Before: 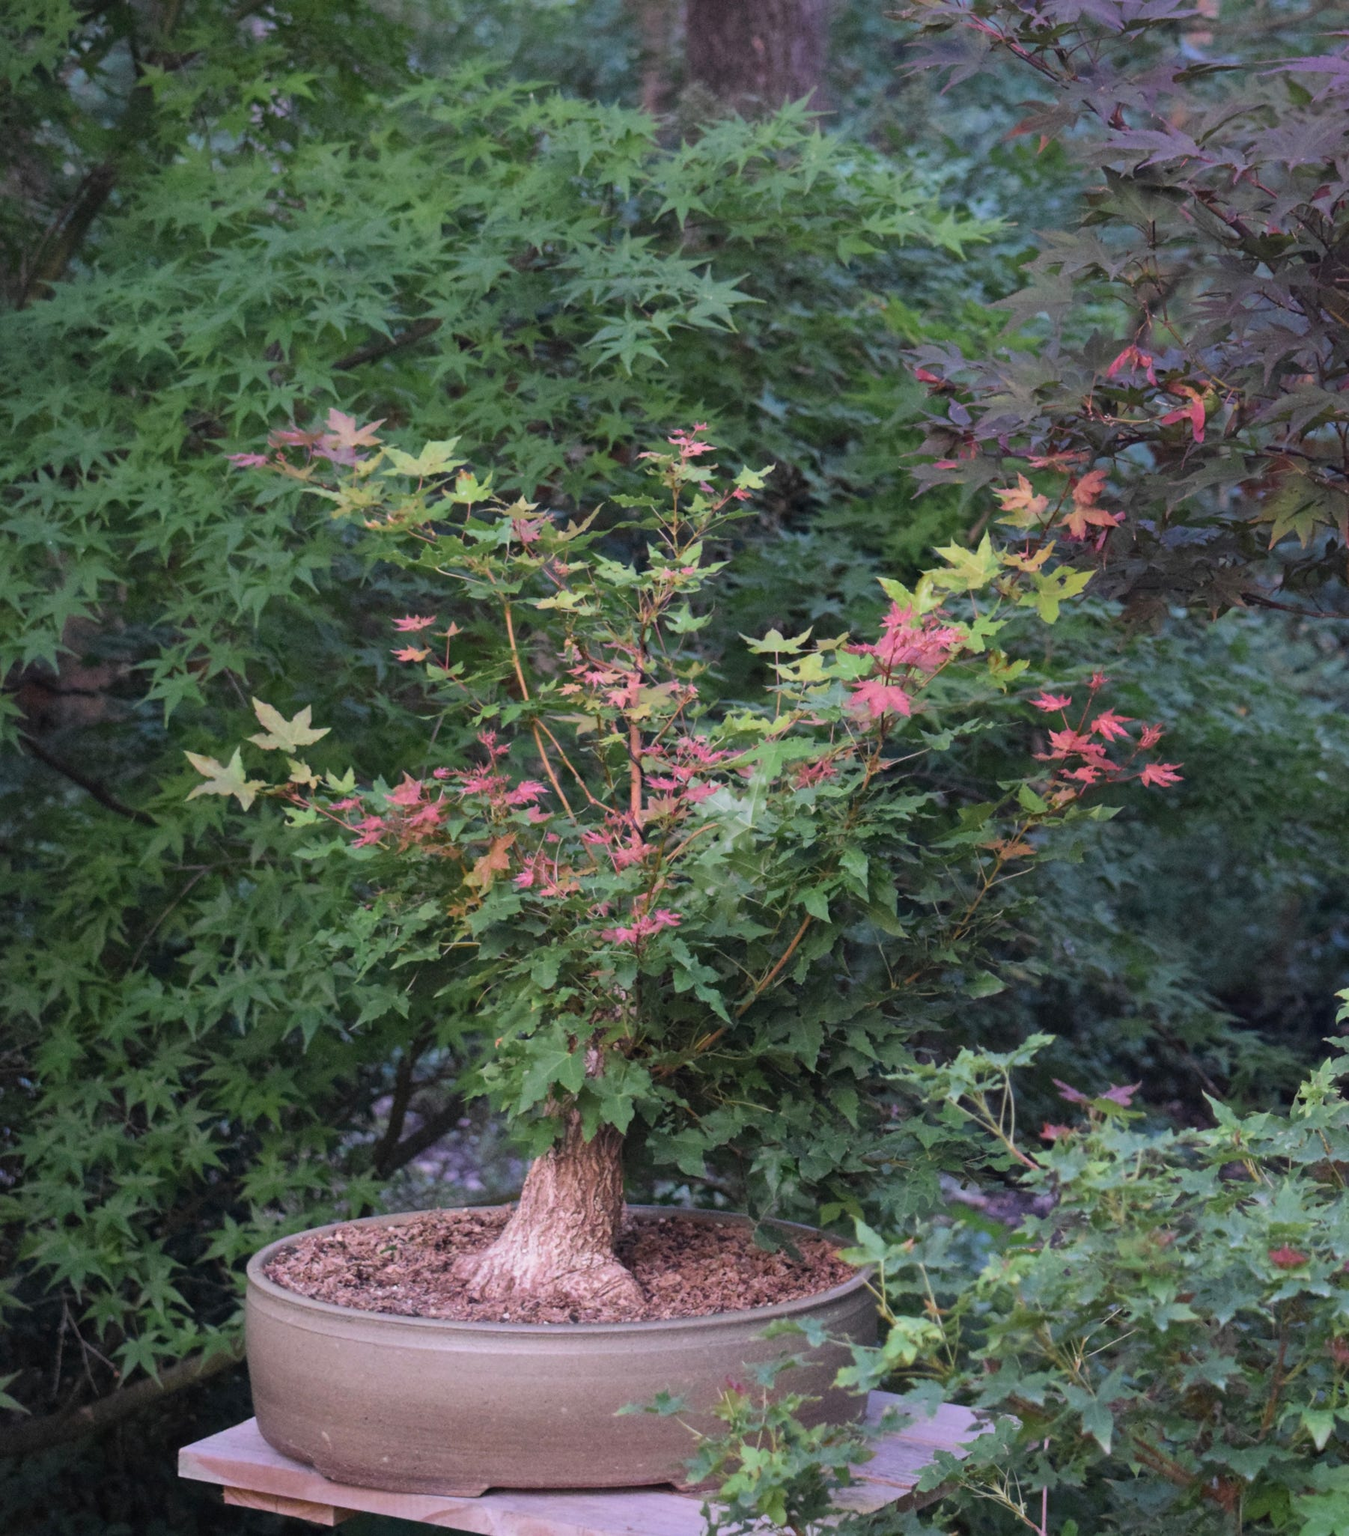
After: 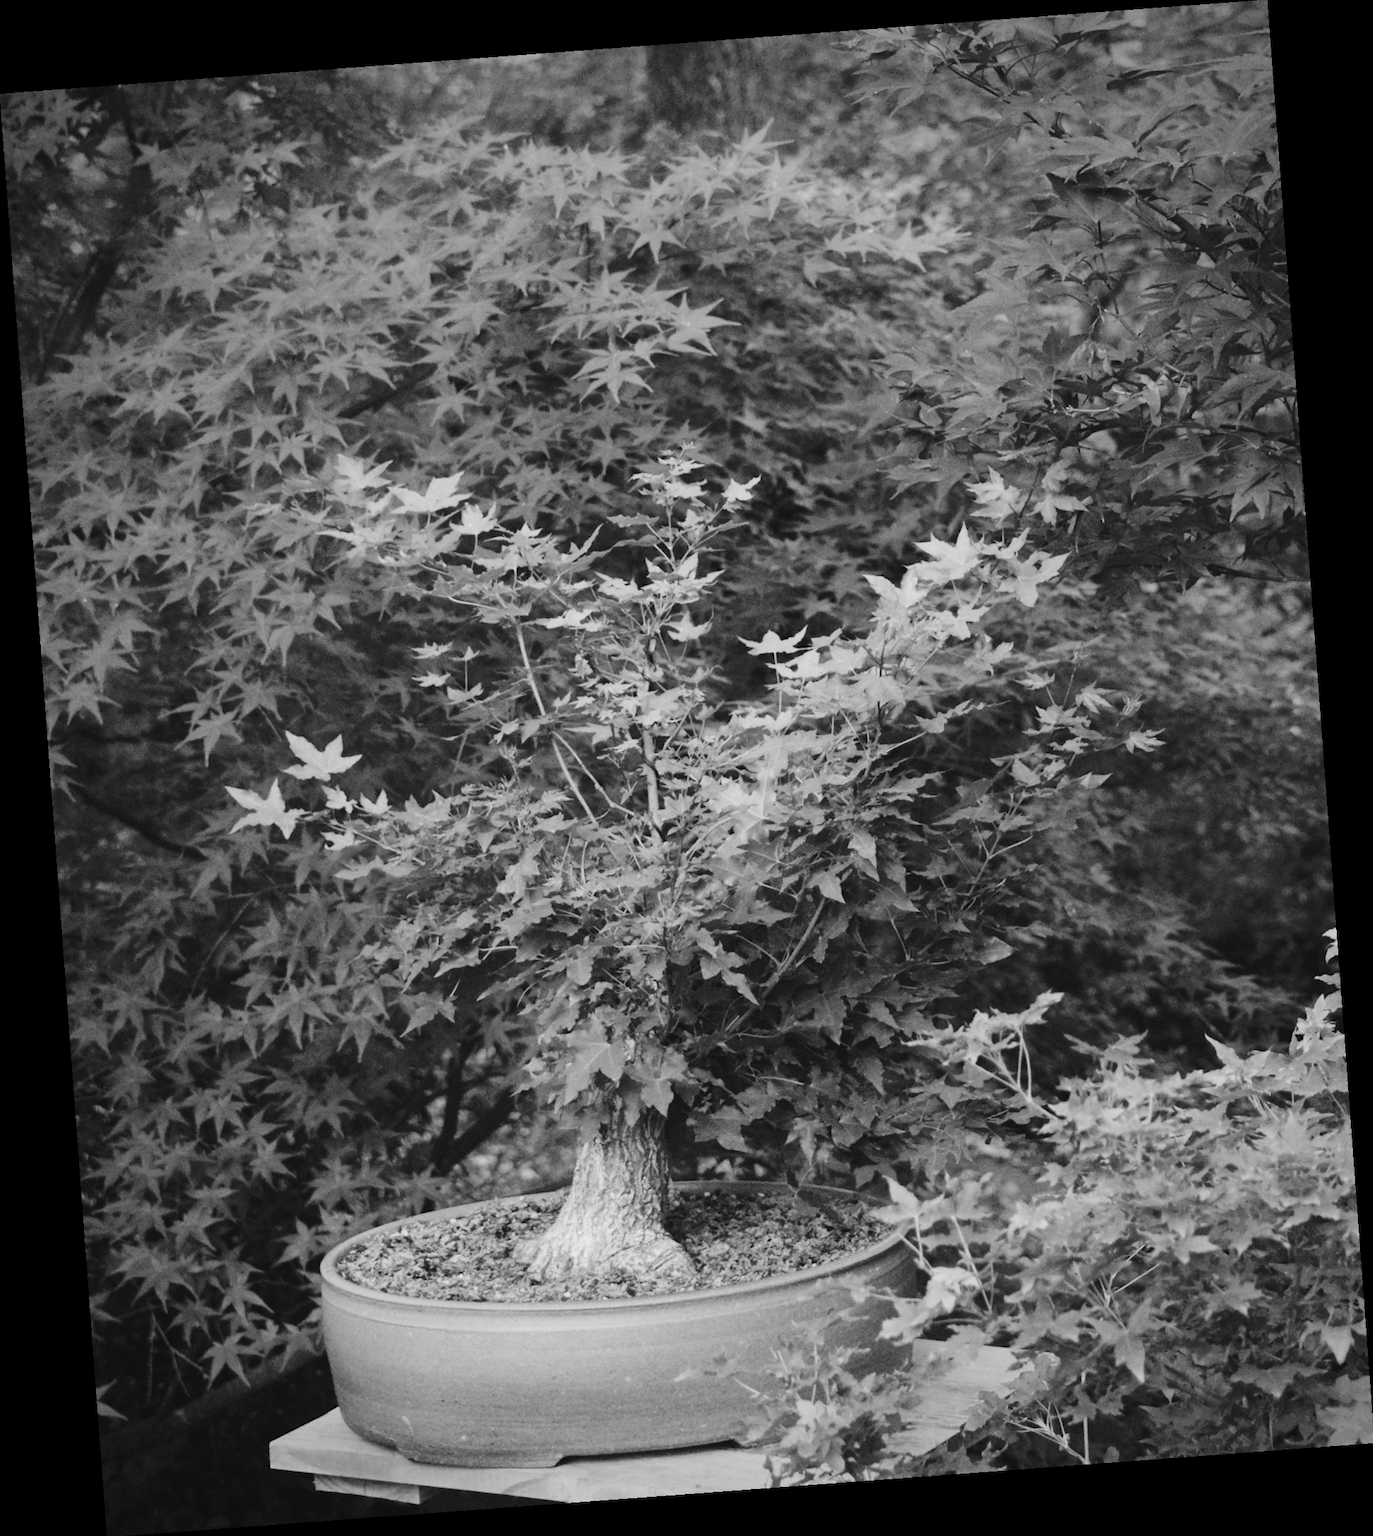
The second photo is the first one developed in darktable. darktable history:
tone curve: curves: ch0 [(0, 0) (0.003, 0.054) (0.011, 0.057) (0.025, 0.056) (0.044, 0.062) (0.069, 0.071) (0.1, 0.088) (0.136, 0.111) (0.177, 0.146) (0.224, 0.19) (0.277, 0.261) (0.335, 0.363) (0.399, 0.458) (0.468, 0.562) (0.543, 0.653) (0.623, 0.725) (0.709, 0.801) (0.801, 0.853) (0.898, 0.915) (1, 1)], preserve colors none
monochrome: size 3.1
rotate and perspective: rotation -4.25°, automatic cropping off
vignetting: fall-off radius 60.92%
